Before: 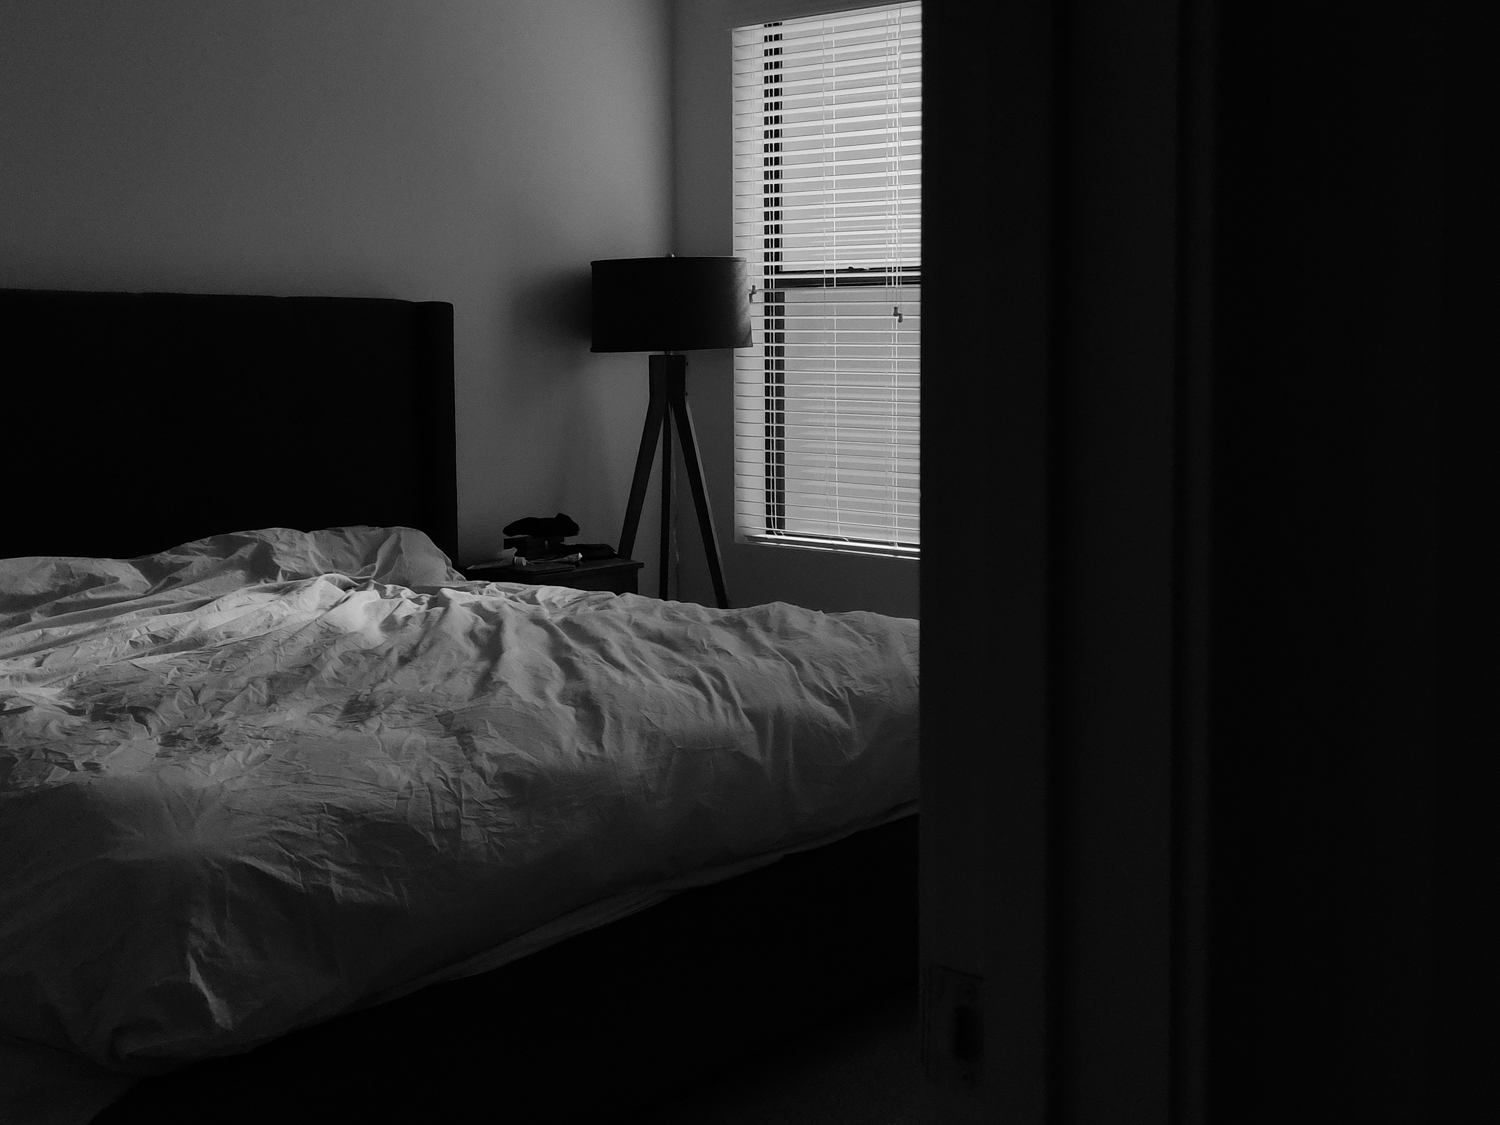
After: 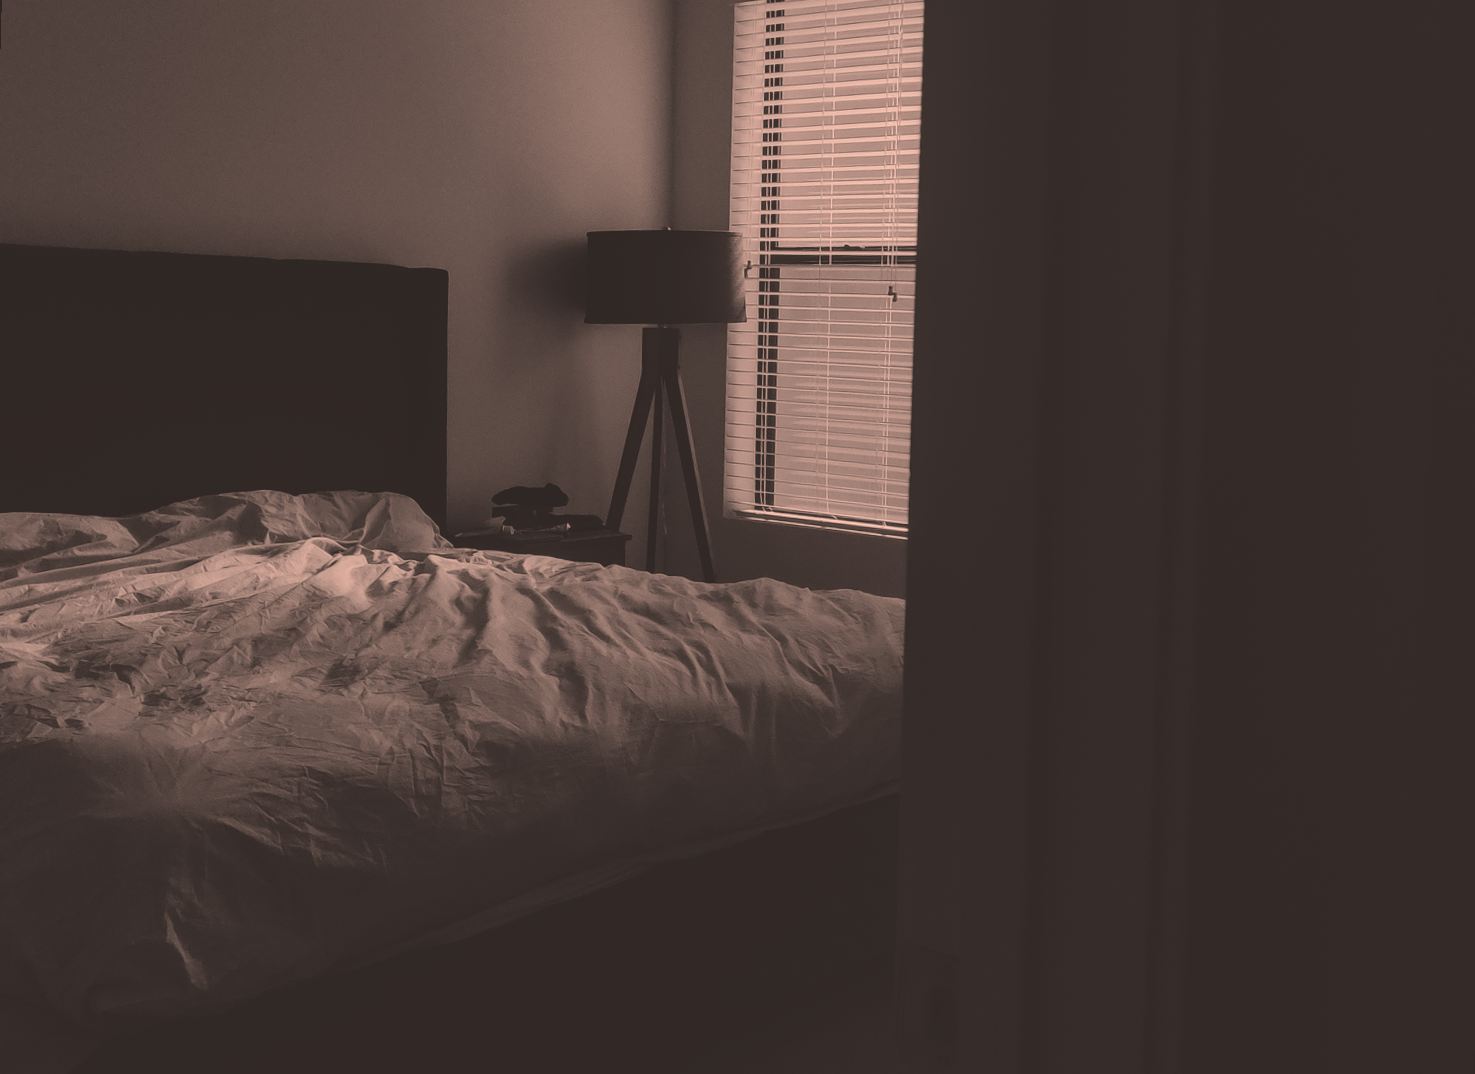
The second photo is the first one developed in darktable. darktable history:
color correction: highlights a* 21.16, highlights b* 19.61
local contrast: highlights 0%, shadows 0%, detail 133%
exposure: black level correction -0.036, exposure -0.497 EV, compensate highlight preservation false
color balance rgb: perceptual saturation grading › global saturation 20%, perceptual saturation grading › highlights -25%, perceptual saturation grading › shadows 25%
rotate and perspective: rotation 1.57°, crop left 0.018, crop right 0.982, crop top 0.039, crop bottom 0.961
